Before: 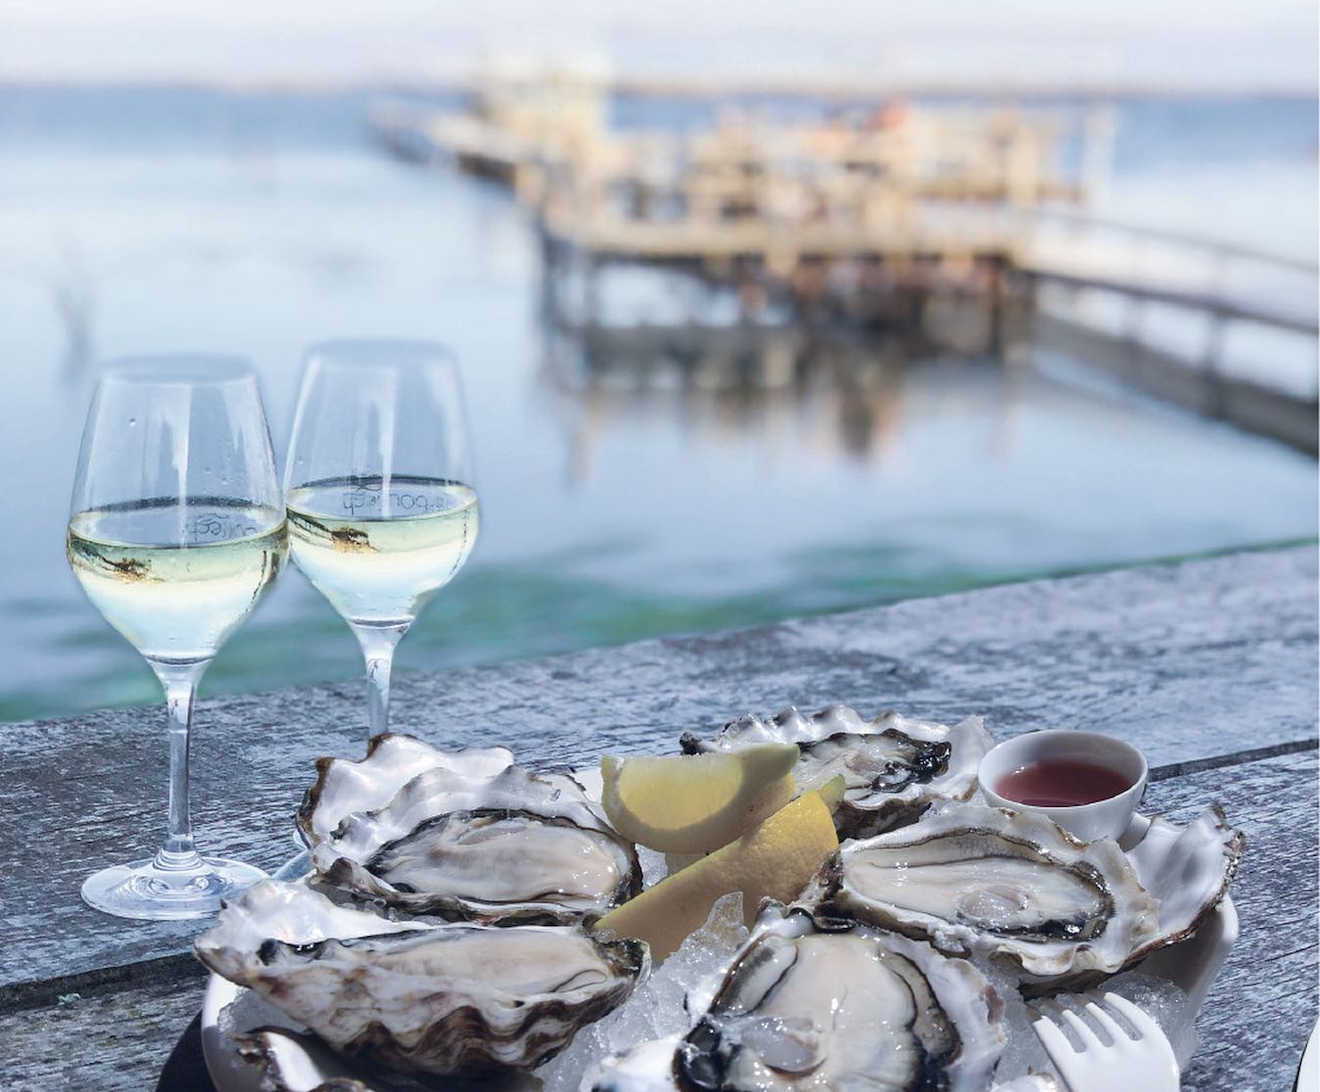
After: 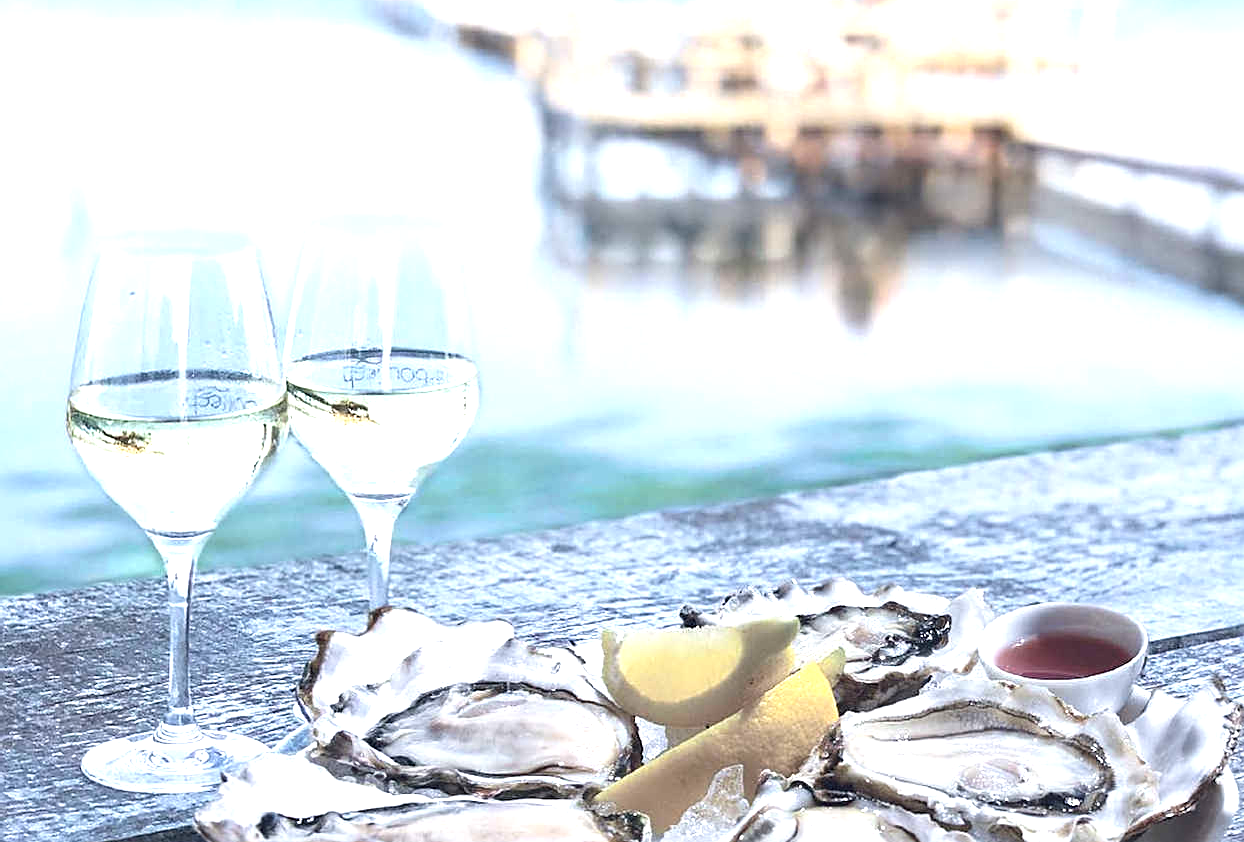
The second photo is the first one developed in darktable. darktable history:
sharpen: on, module defaults
crop and rotate: angle 0.03°, top 11.643%, right 5.651%, bottom 11.189%
exposure: black level correction 0, exposure 1.1 EV, compensate highlight preservation false
